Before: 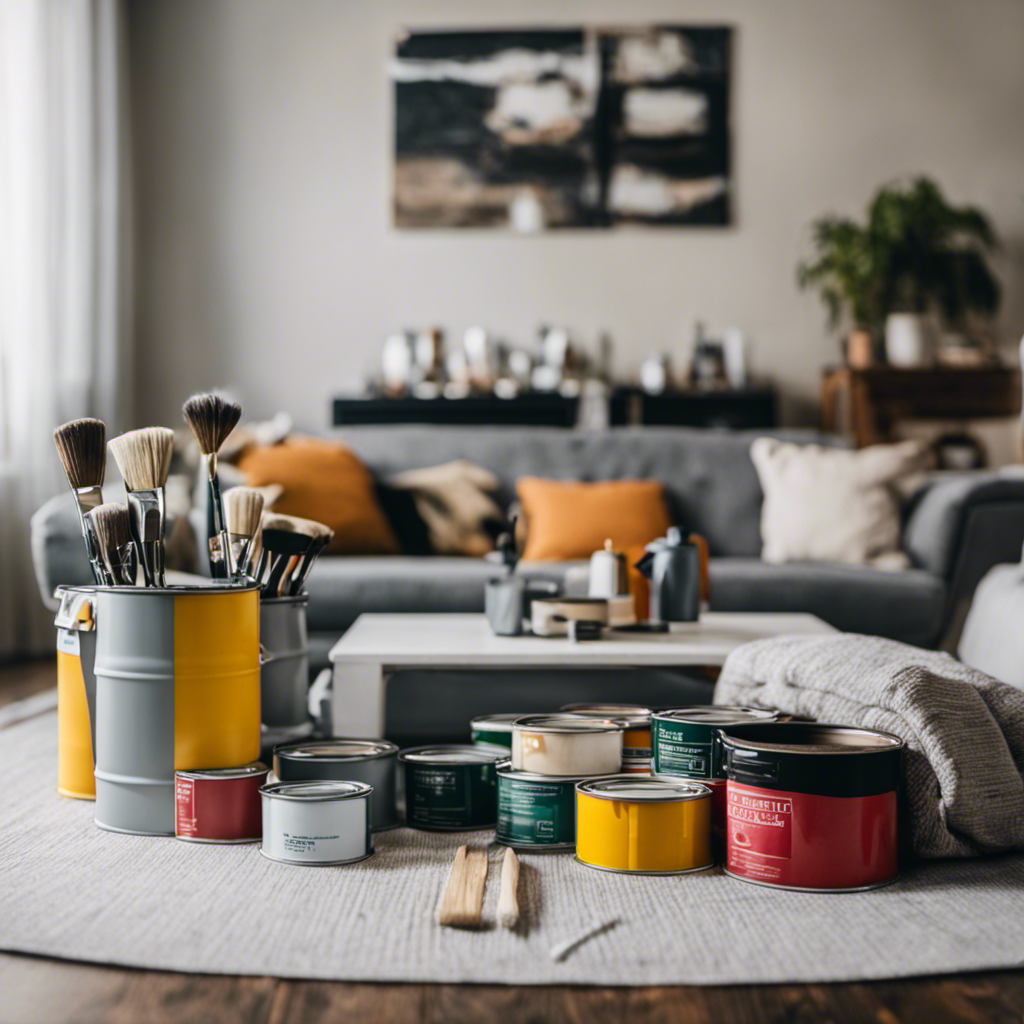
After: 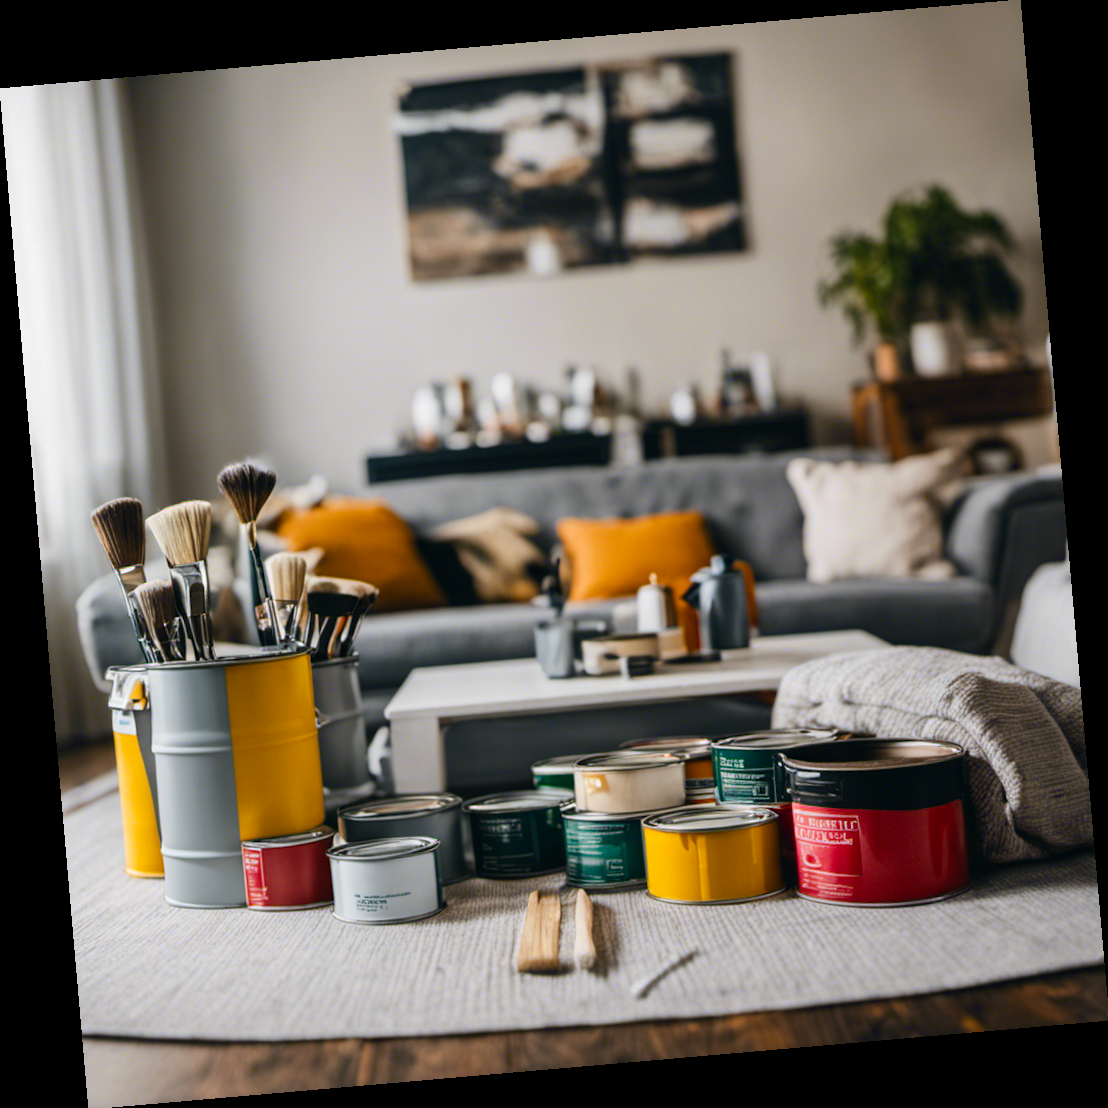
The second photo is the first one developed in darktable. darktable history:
color balance rgb: perceptual saturation grading › global saturation 30%, global vibrance 10%
rotate and perspective: rotation -4.98°, automatic cropping off
